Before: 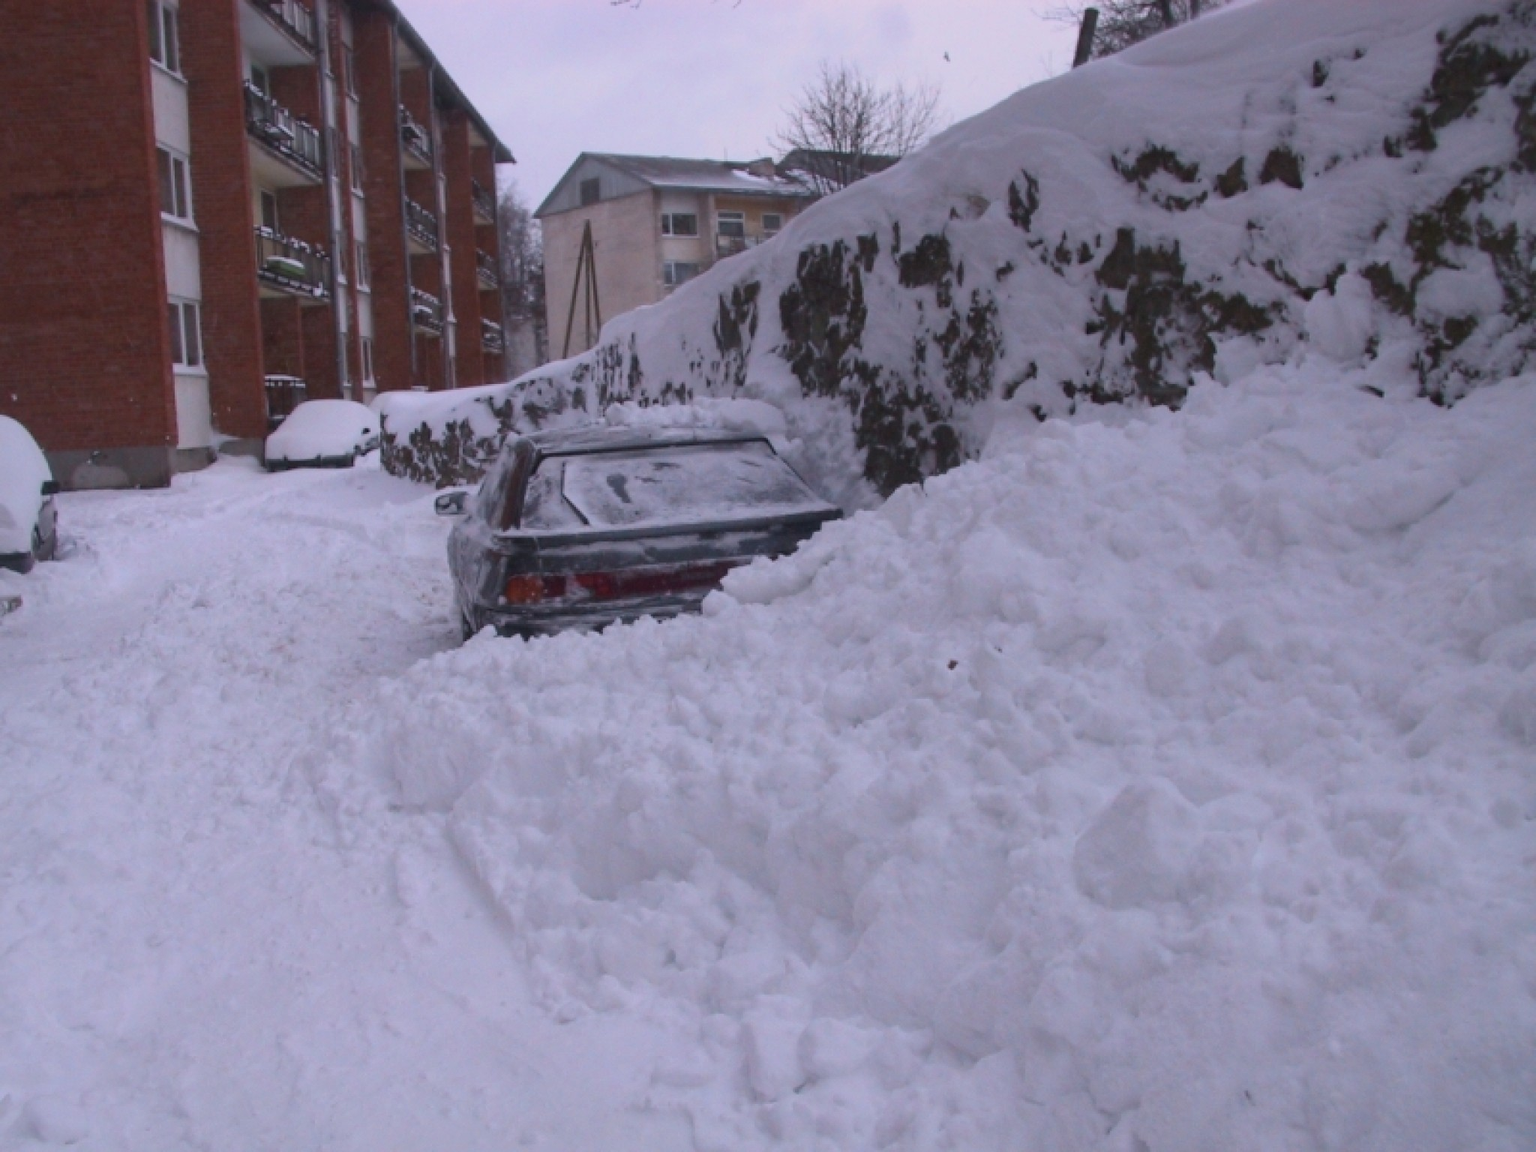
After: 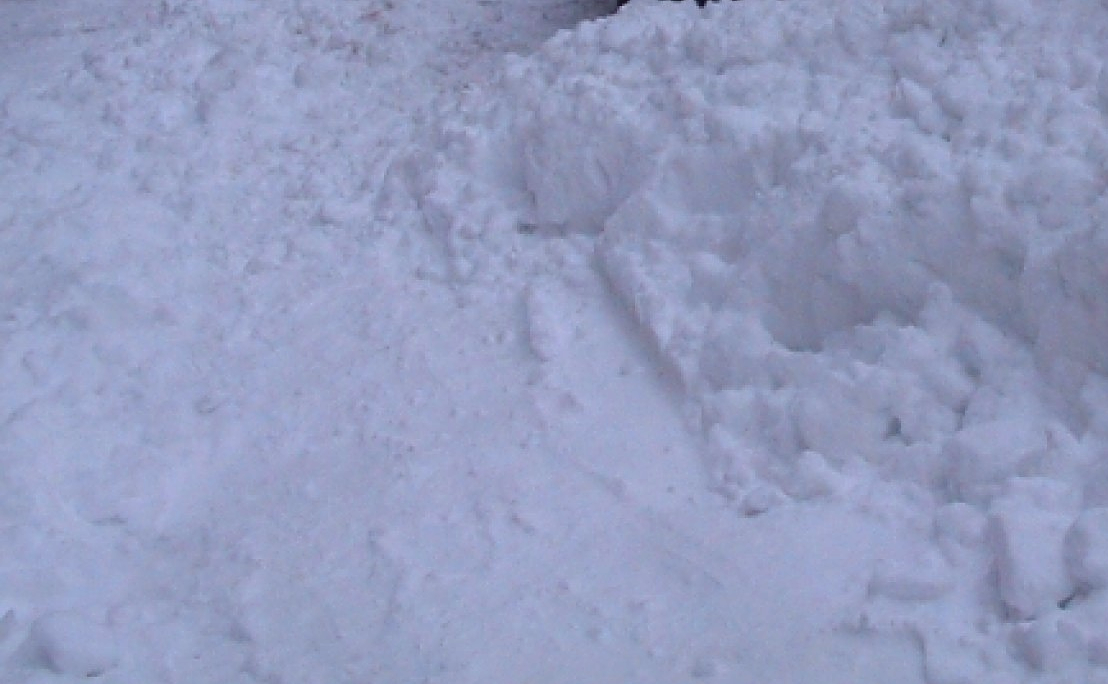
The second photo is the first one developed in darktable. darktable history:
sharpen: on, module defaults
color correction: highlights a* -6.33, highlights b* 0.407
contrast brightness saturation: contrast 0.098, brightness -0.262, saturation 0.136
crop and rotate: top 55.303%, right 45.874%, bottom 0.15%
exposure: exposure 0.295 EV, compensate highlight preservation false
